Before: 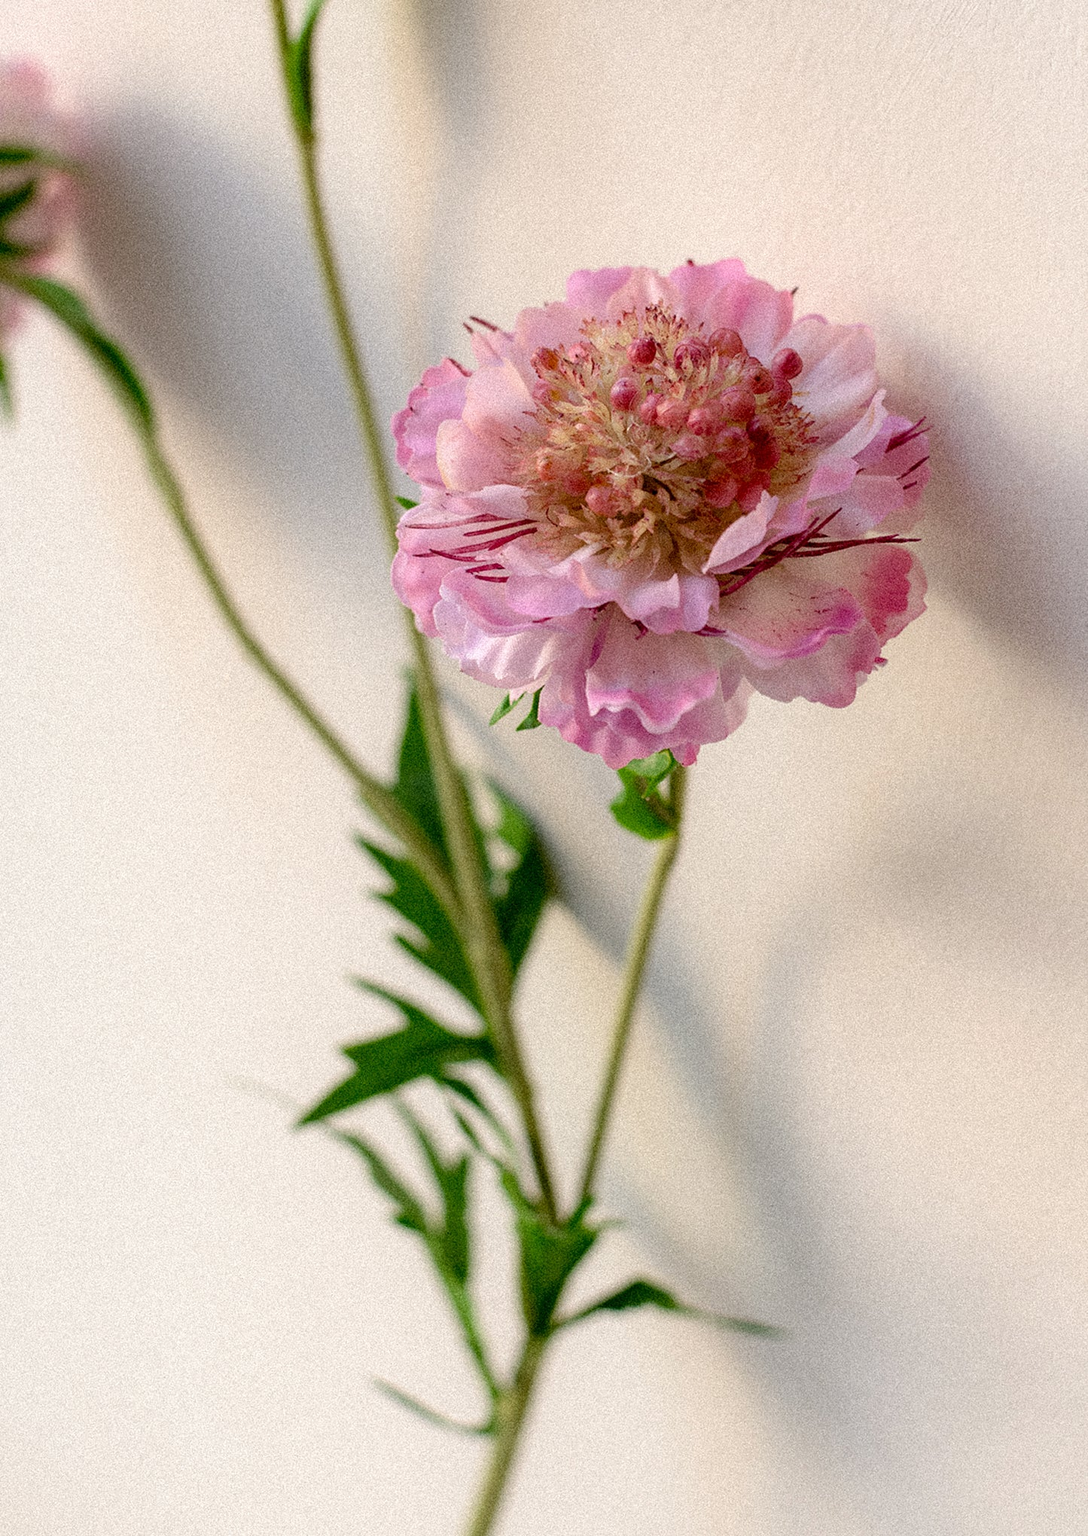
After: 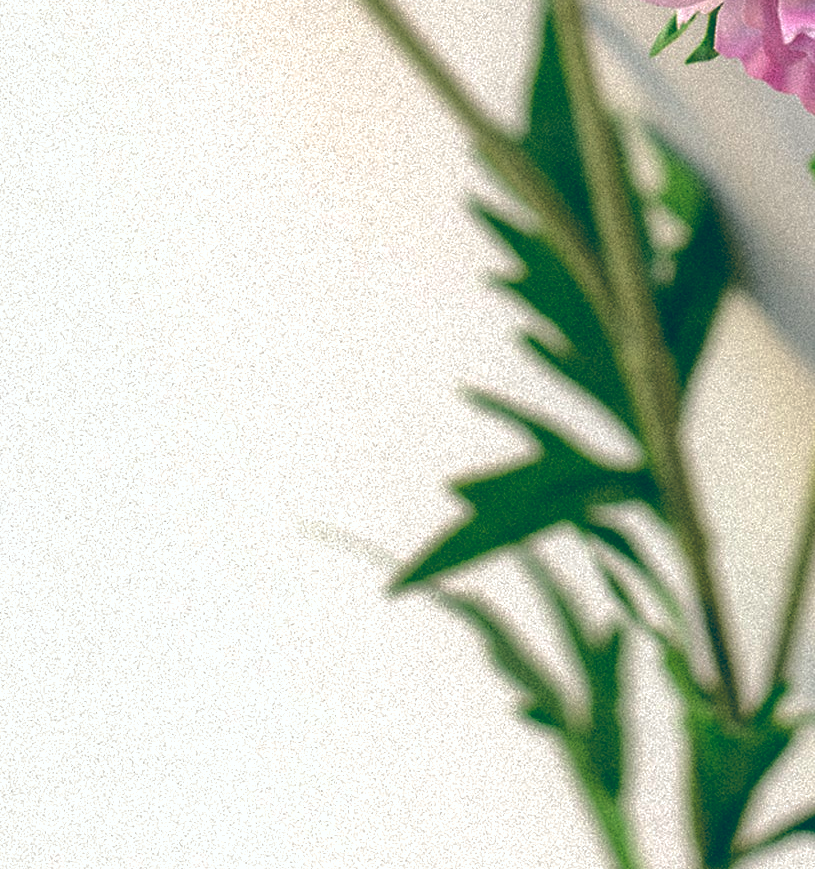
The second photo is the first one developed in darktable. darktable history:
color balance: lift [1.016, 0.983, 1, 1.017], gamma [0.958, 1, 1, 1], gain [0.981, 1.007, 0.993, 1.002], input saturation 118.26%, contrast 13.43%, contrast fulcrum 21.62%, output saturation 82.76%
color correction: highlights a* -2.73, highlights b* -2.09, shadows a* 2.41, shadows b* 2.73
shadows and highlights: on, module defaults
crop: top 44.483%, right 43.593%, bottom 12.892%
